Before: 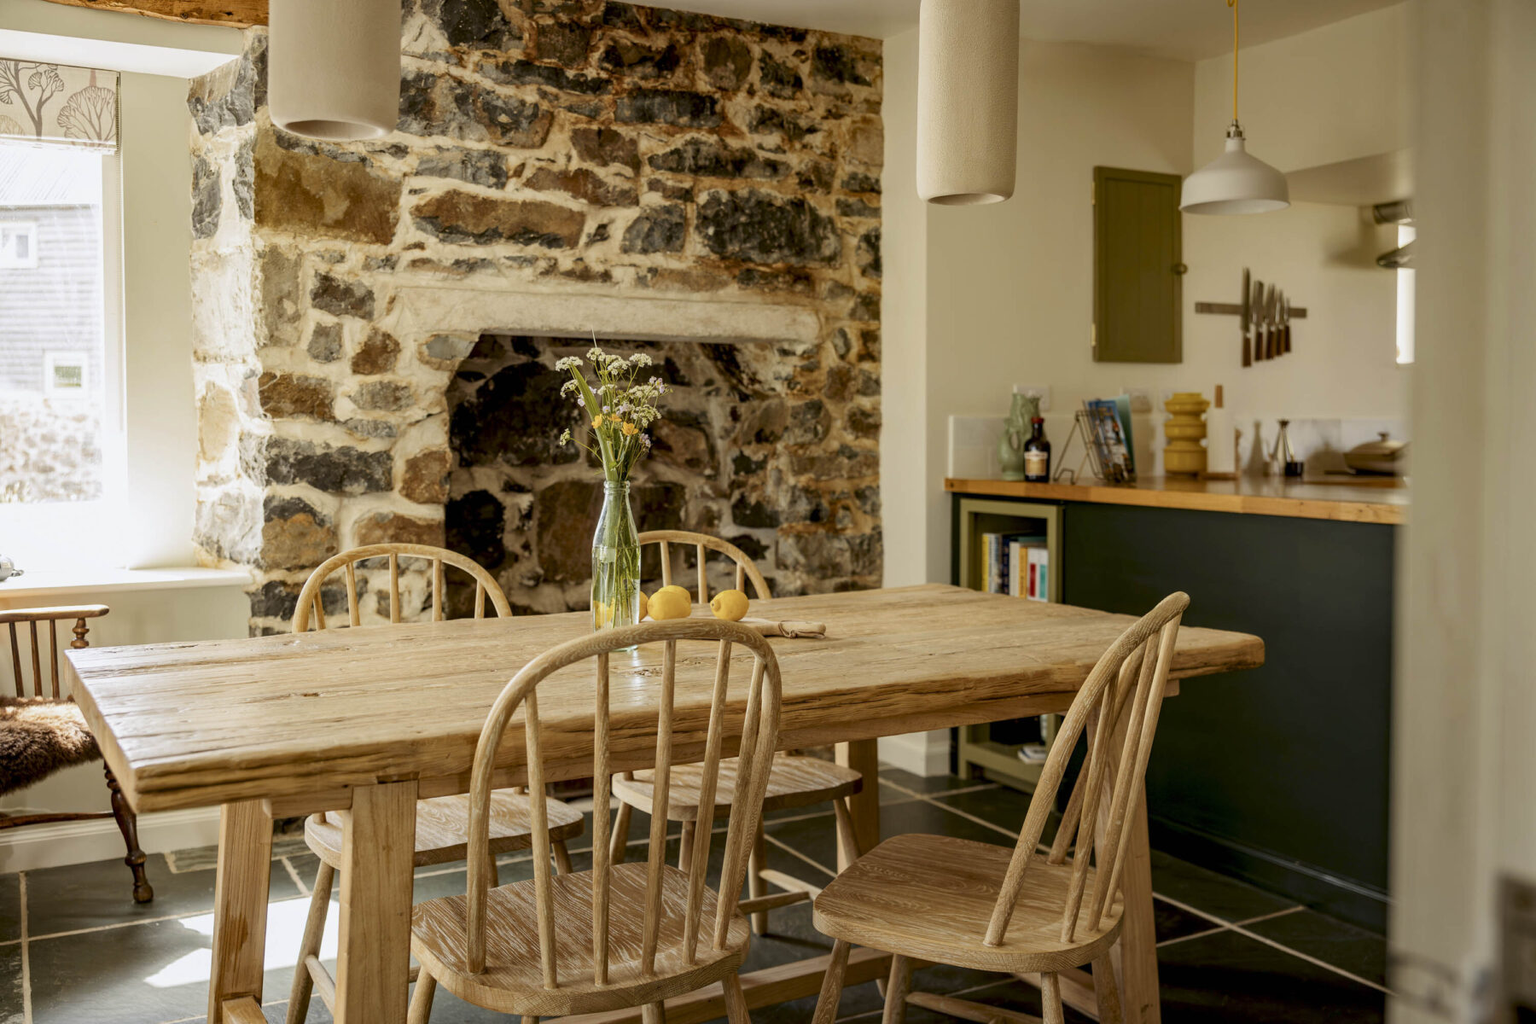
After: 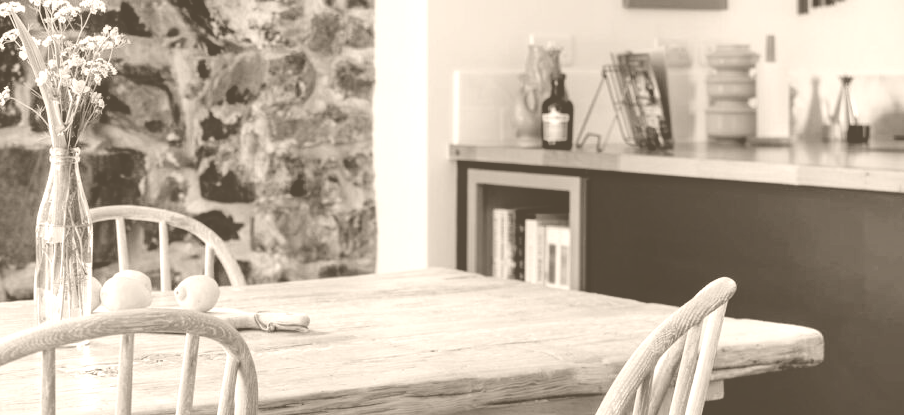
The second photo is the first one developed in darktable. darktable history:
colorize: hue 34.49°, saturation 35.33%, source mix 100%, version 1
rgb curve: curves: ch0 [(0, 0) (0.136, 0.078) (0.262, 0.245) (0.414, 0.42) (1, 1)], compensate middle gray true, preserve colors basic power
tone equalizer: on, module defaults
shadows and highlights: low approximation 0.01, soften with gaussian
color balance rgb: perceptual saturation grading › global saturation 20%, perceptual saturation grading › highlights -25%, perceptual saturation grading › shadows 25%
crop: left 36.607%, top 34.735%, right 13.146%, bottom 30.611%
contrast equalizer: octaves 7, y [[0.6 ×6], [0.55 ×6], [0 ×6], [0 ×6], [0 ×6]], mix -0.3
white balance: red 0.98, blue 1.034
